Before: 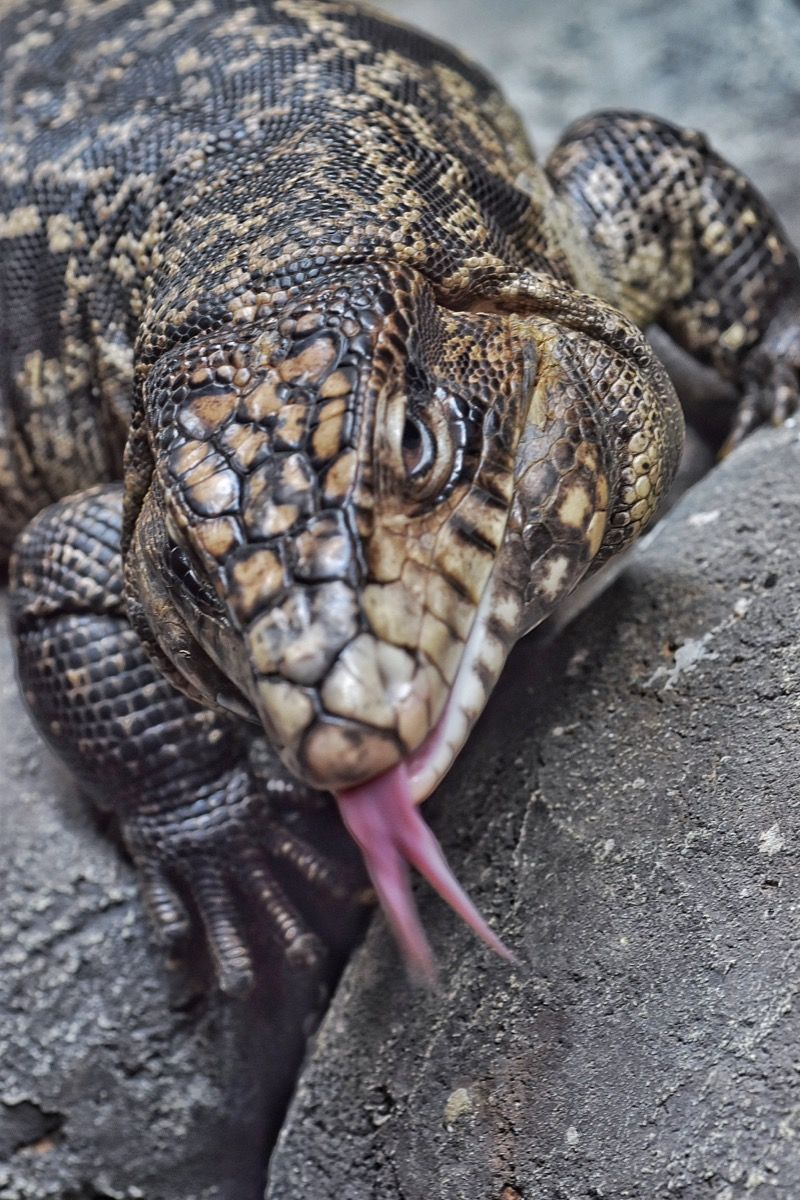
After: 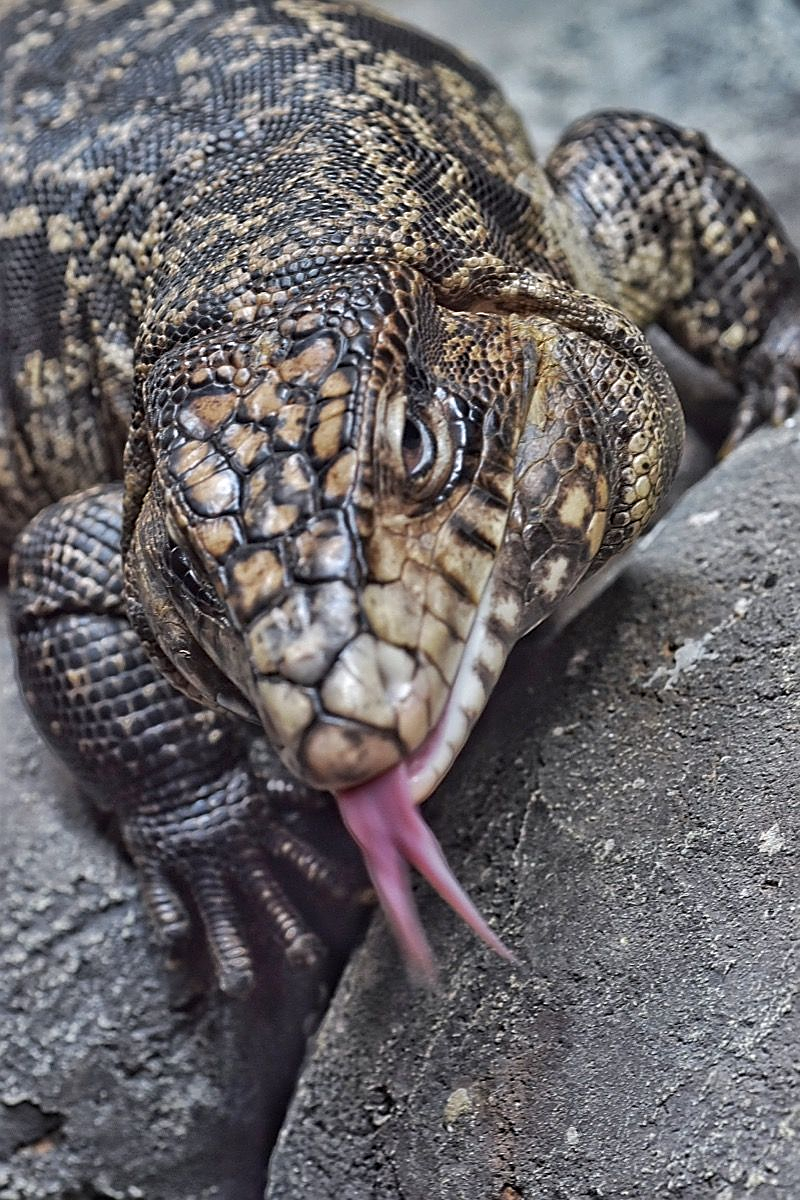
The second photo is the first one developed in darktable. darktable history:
sharpen: on, module defaults
tone equalizer: -8 EV 0.06 EV, smoothing diameter 25%, edges refinement/feathering 10, preserve details guided filter
